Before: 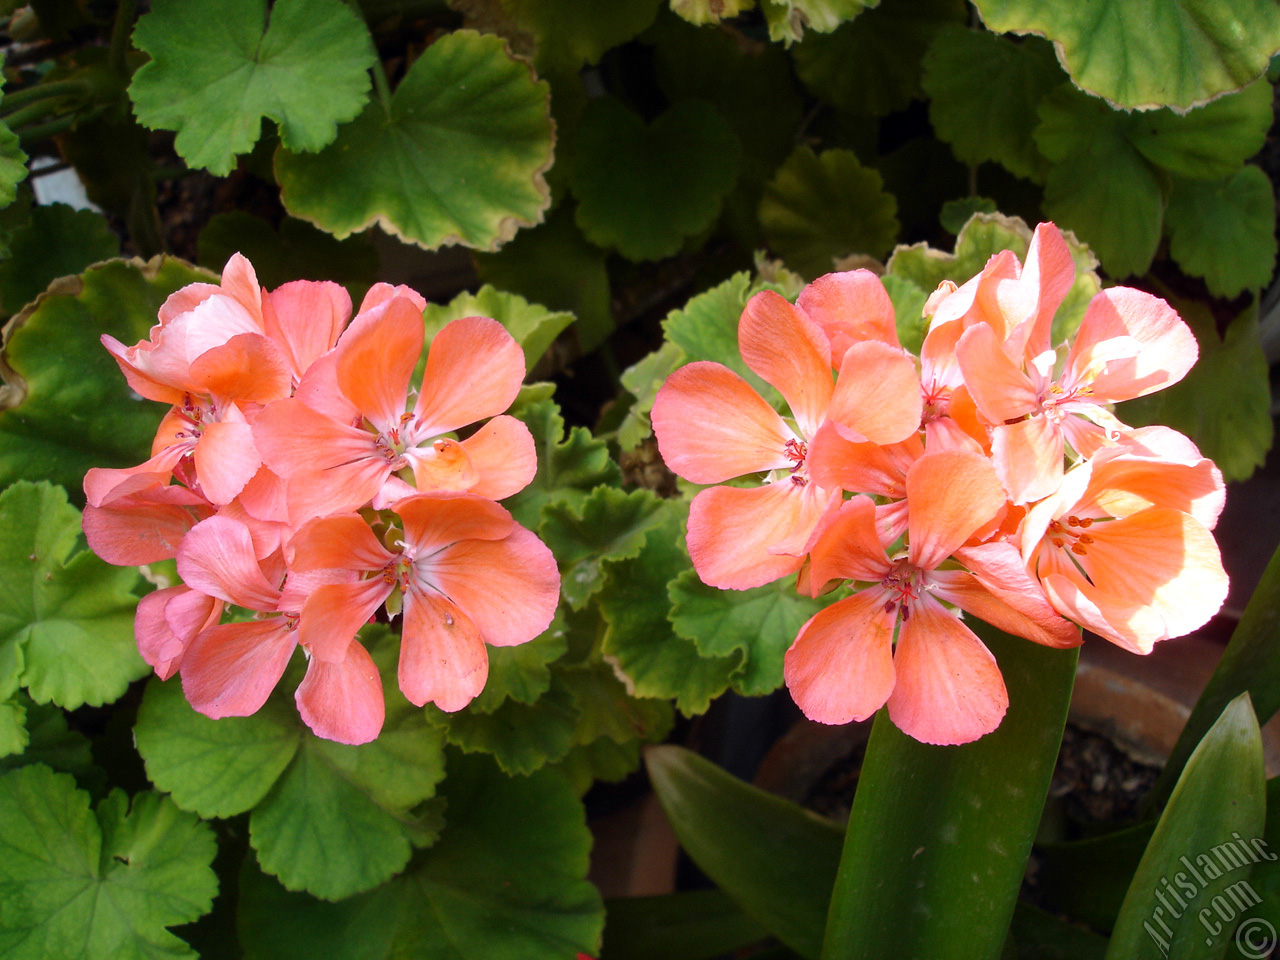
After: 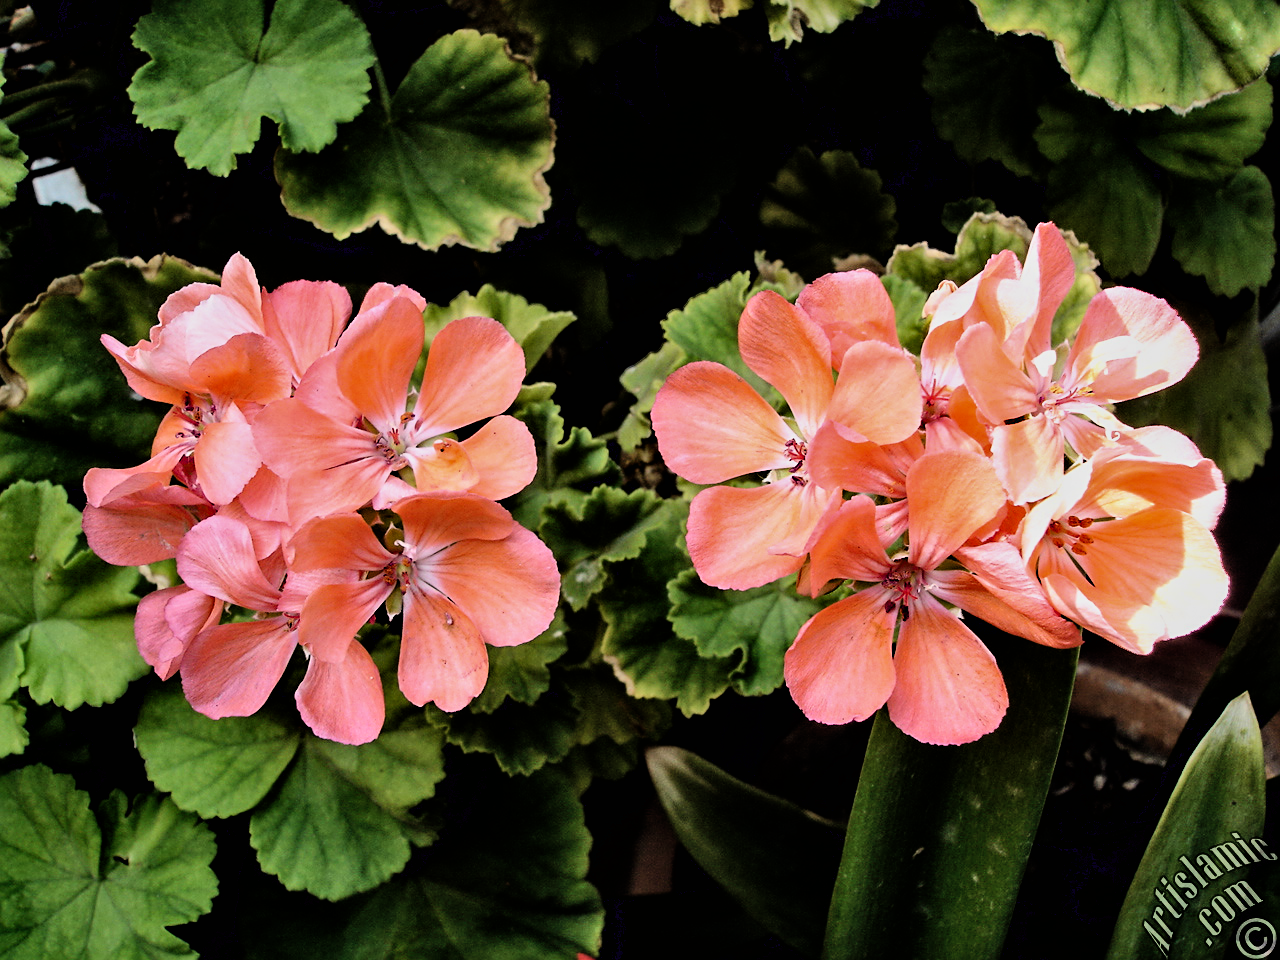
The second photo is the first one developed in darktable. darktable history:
shadows and highlights: shadows 37.18, highlights -26.65, soften with gaussian
sharpen: on, module defaults
contrast equalizer: octaves 7, y [[0.511, 0.558, 0.631, 0.632, 0.559, 0.512], [0.5 ×6], [0.507, 0.559, 0.627, 0.644, 0.647, 0.647], [0 ×6], [0 ×6]]
filmic rgb: black relative exposure -5.05 EV, white relative exposure 3.98 EV, hardness 2.9, contrast 1.299, color science v6 (2022)
exposure: exposure -0.214 EV, compensate highlight preservation false
